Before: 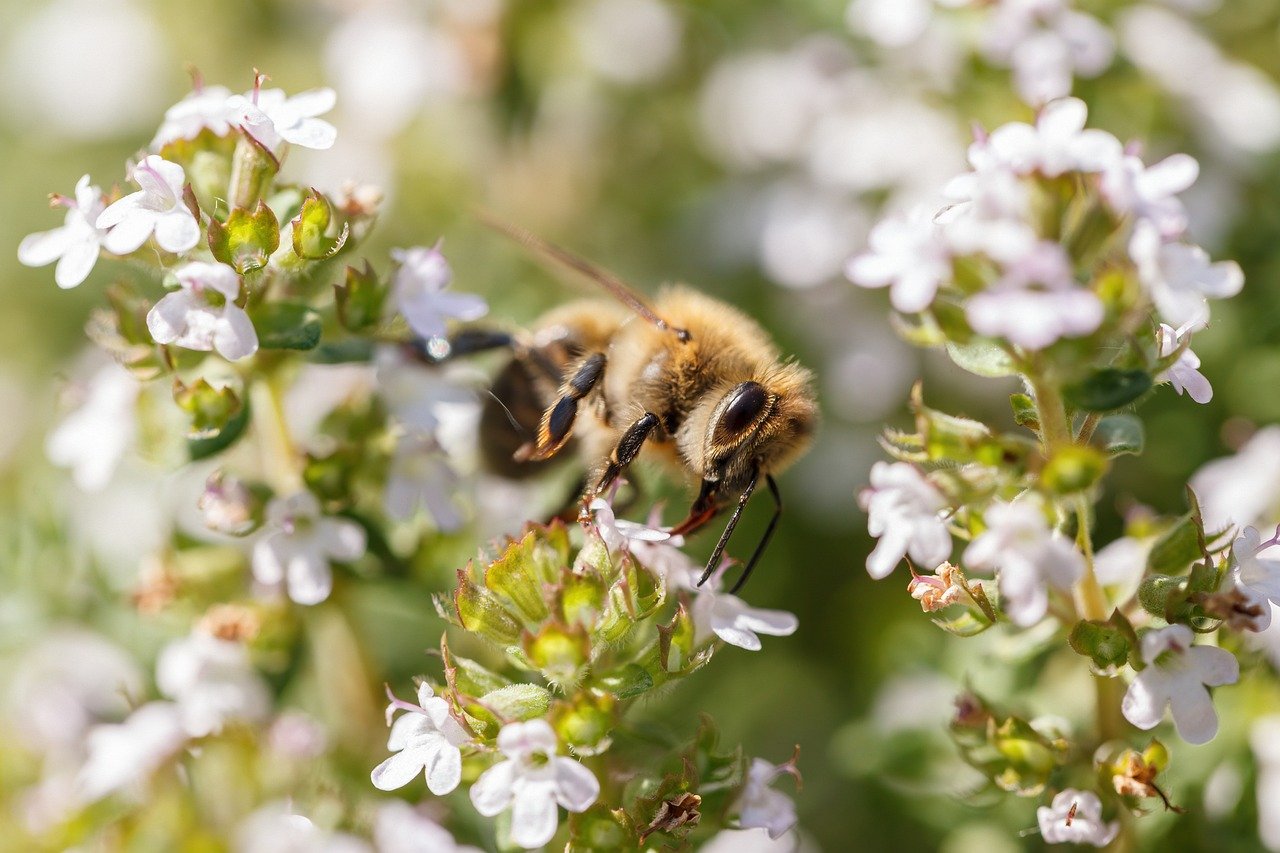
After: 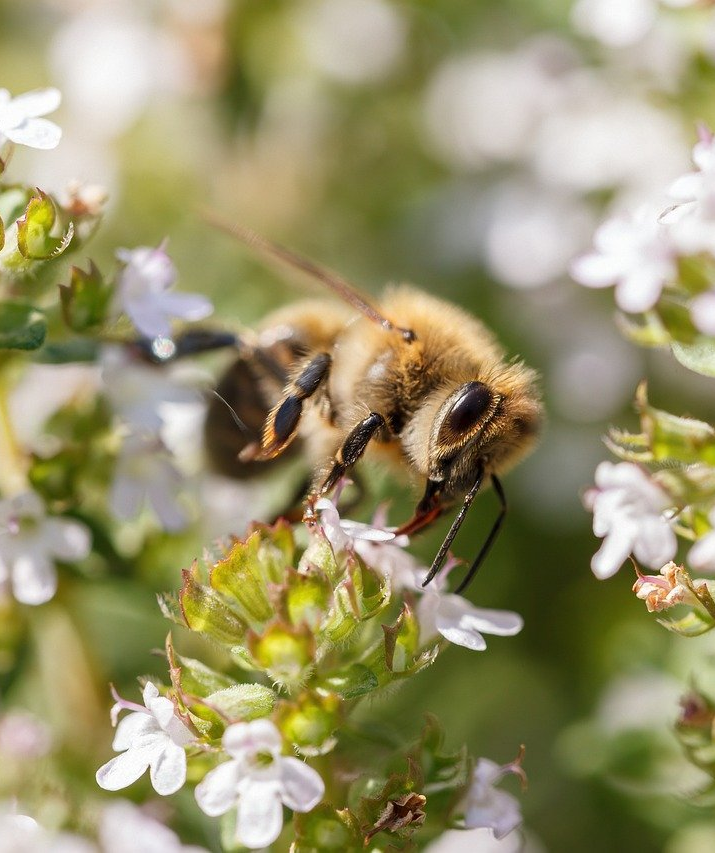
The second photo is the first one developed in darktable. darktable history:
crop: left 21.556%, right 22.575%
